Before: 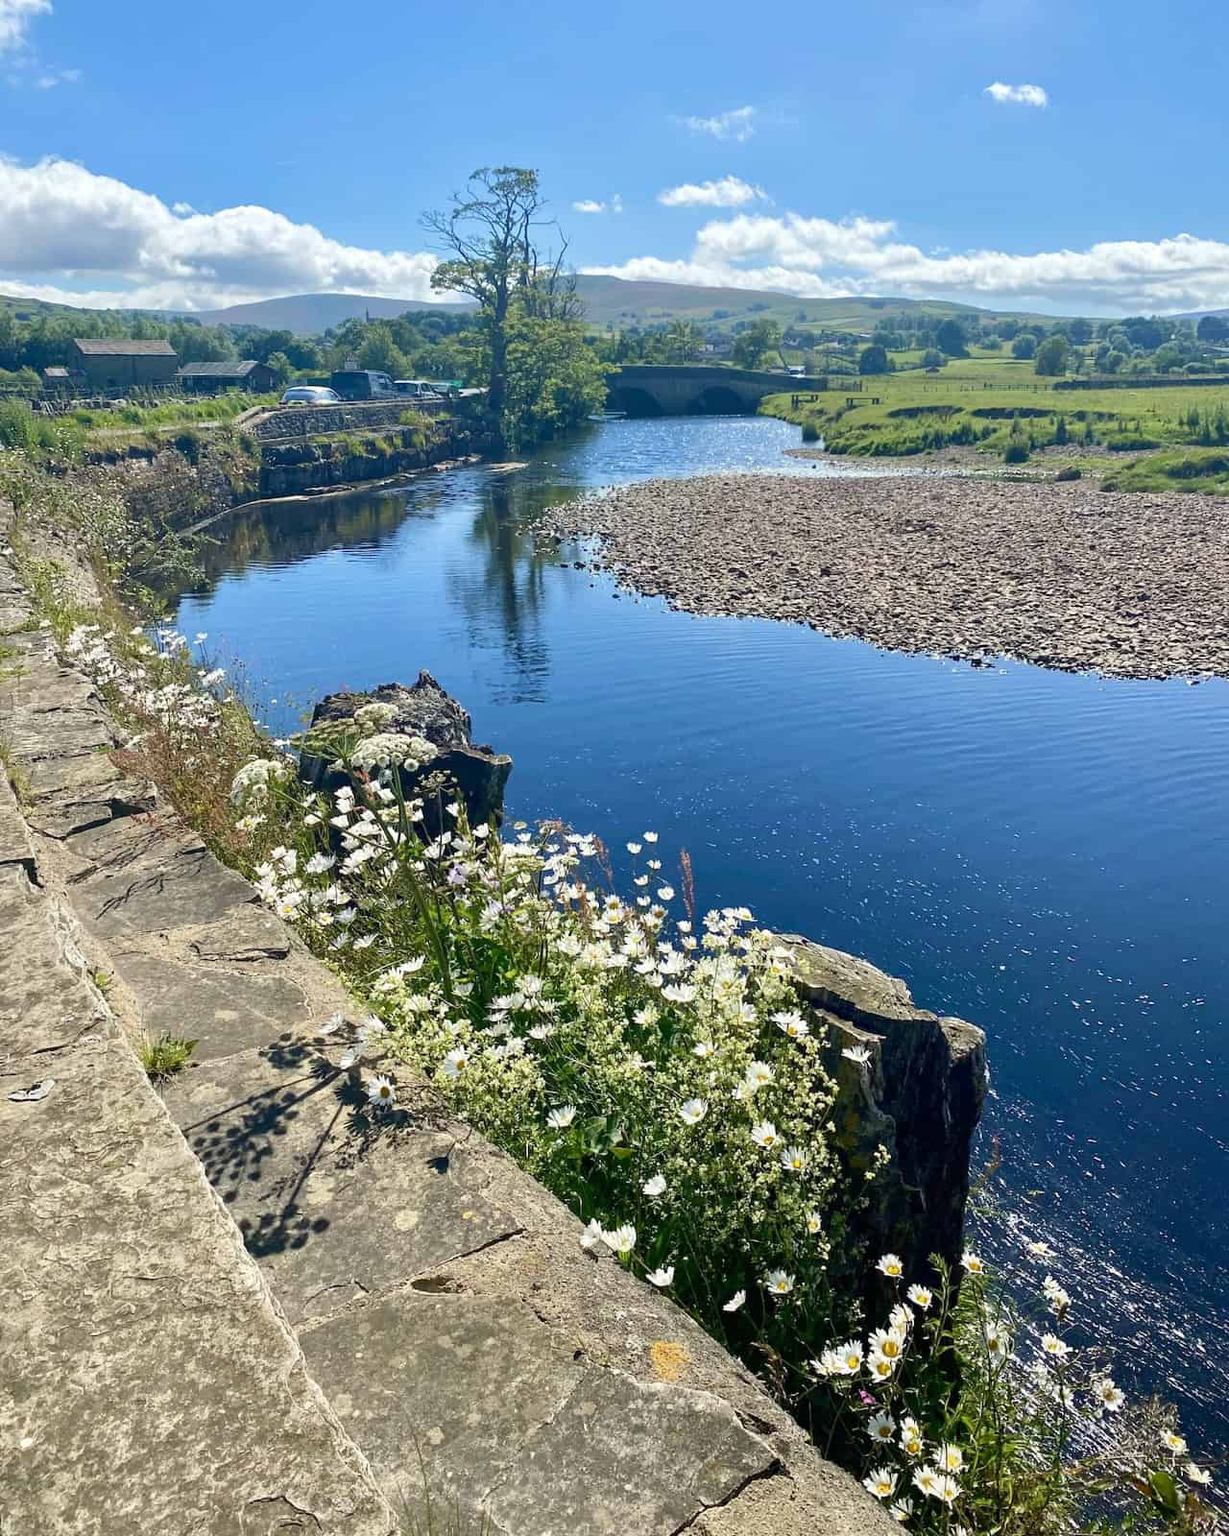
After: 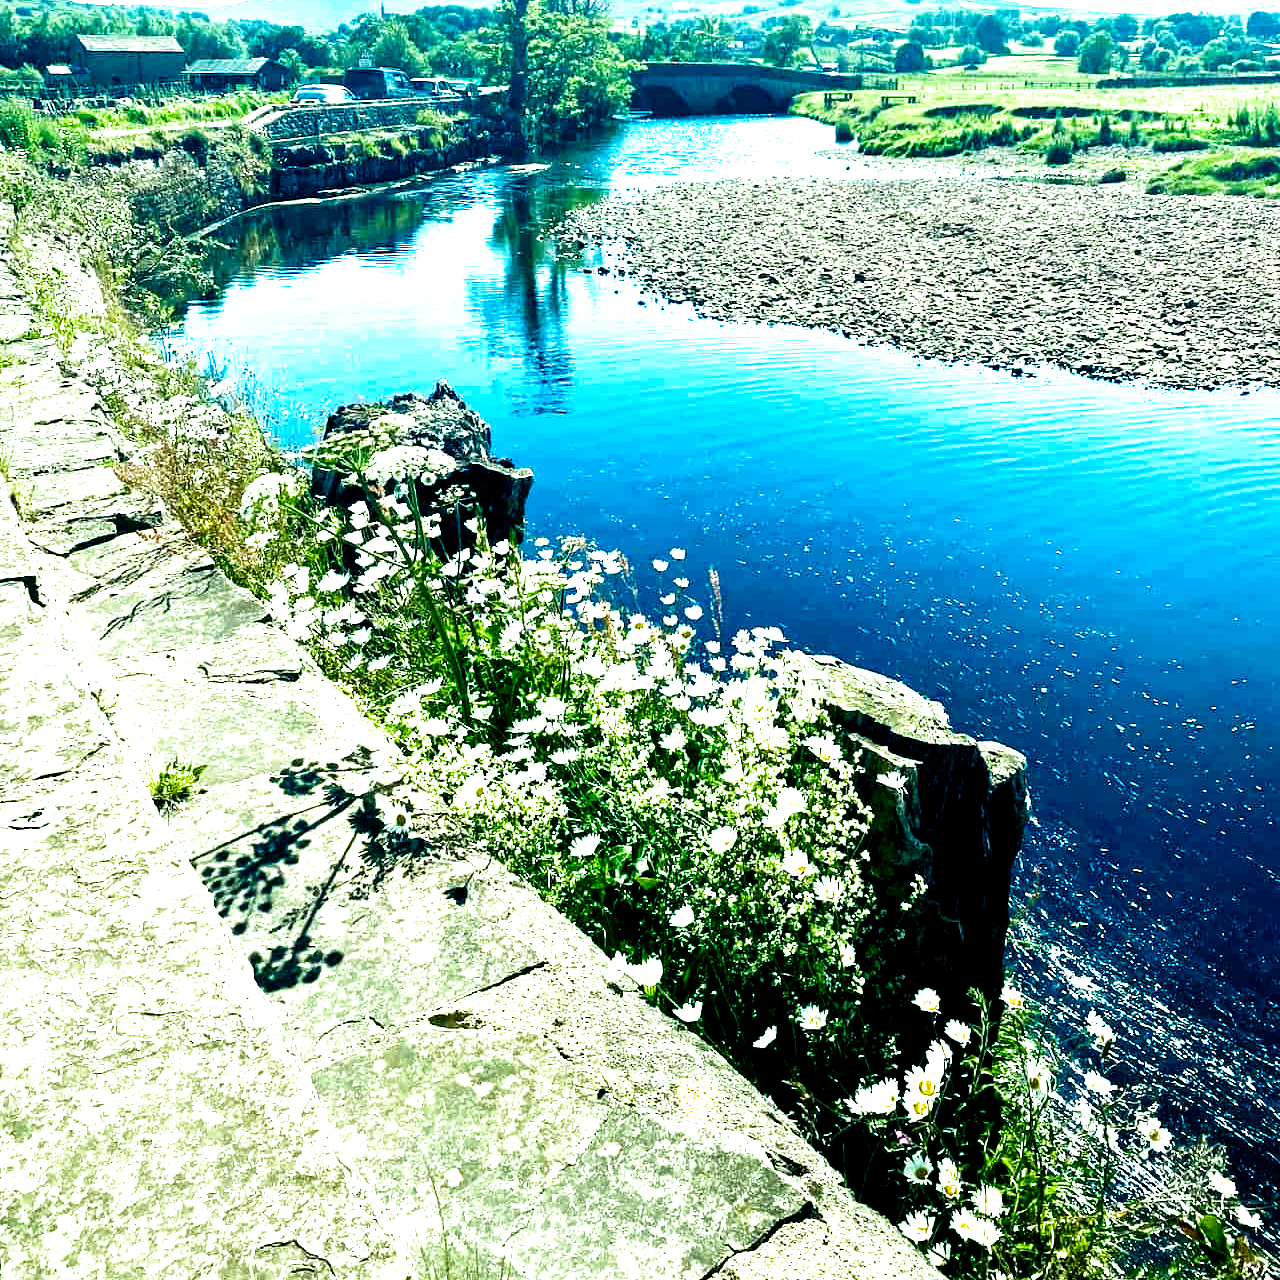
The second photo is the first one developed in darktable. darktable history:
color balance rgb: shadows lift › luminance -7.7%, shadows lift › chroma 2.13%, shadows lift › hue 165.27°, power › luminance -7.77%, power › chroma 1.1%, power › hue 215.88°, highlights gain › luminance 15.15%, highlights gain › chroma 7%, highlights gain › hue 125.57°, global offset › luminance -0.33%, global offset › chroma 0.11%, global offset › hue 165.27°, perceptual saturation grading › global saturation 24.42%, perceptual saturation grading › highlights -24.42%, perceptual saturation grading › mid-tones 24.42%, perceptual saturation grading › shadows 40%, perceptual brilliance grading › global brilliance -5%, perceptual brilliance grading › highlights 24.42%, perceptual brilliance grading › mid-tones 7%, perceptual brilliance grading › shadows -5%
filmic rgb: black relative exposure -8.7 EV, white relative exposure 2.7 EV, threshold 3 EV, target black luminance 0%, hardness 6.25, latitude 75%, contrast 1.325, highlights saturation mix -5%, preserve chrominance no, color science v5 (2021), iterations of high-quality reconstruction 0, enable highlight reconstruction true
exposure: black level correction 0, exposure 0.7 EV, compensate exposure bias true, compensate highlight preservation false
crop and rotate: top 19.998%
levels: levels [0, 0.492, 0.984]
